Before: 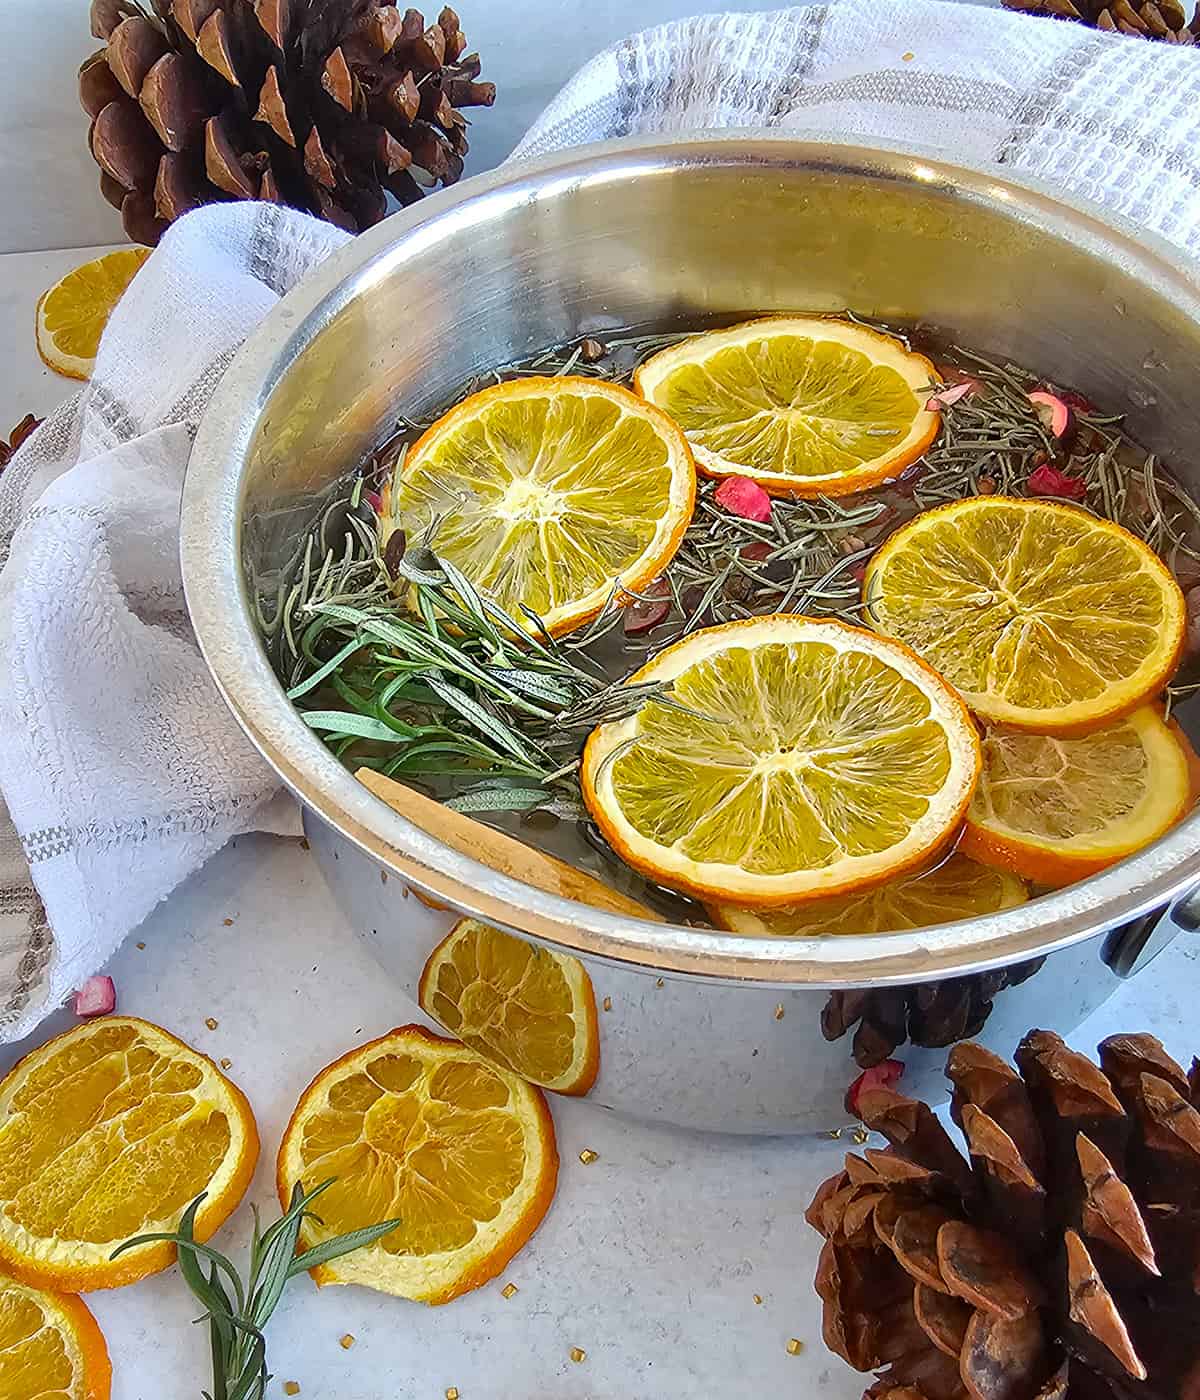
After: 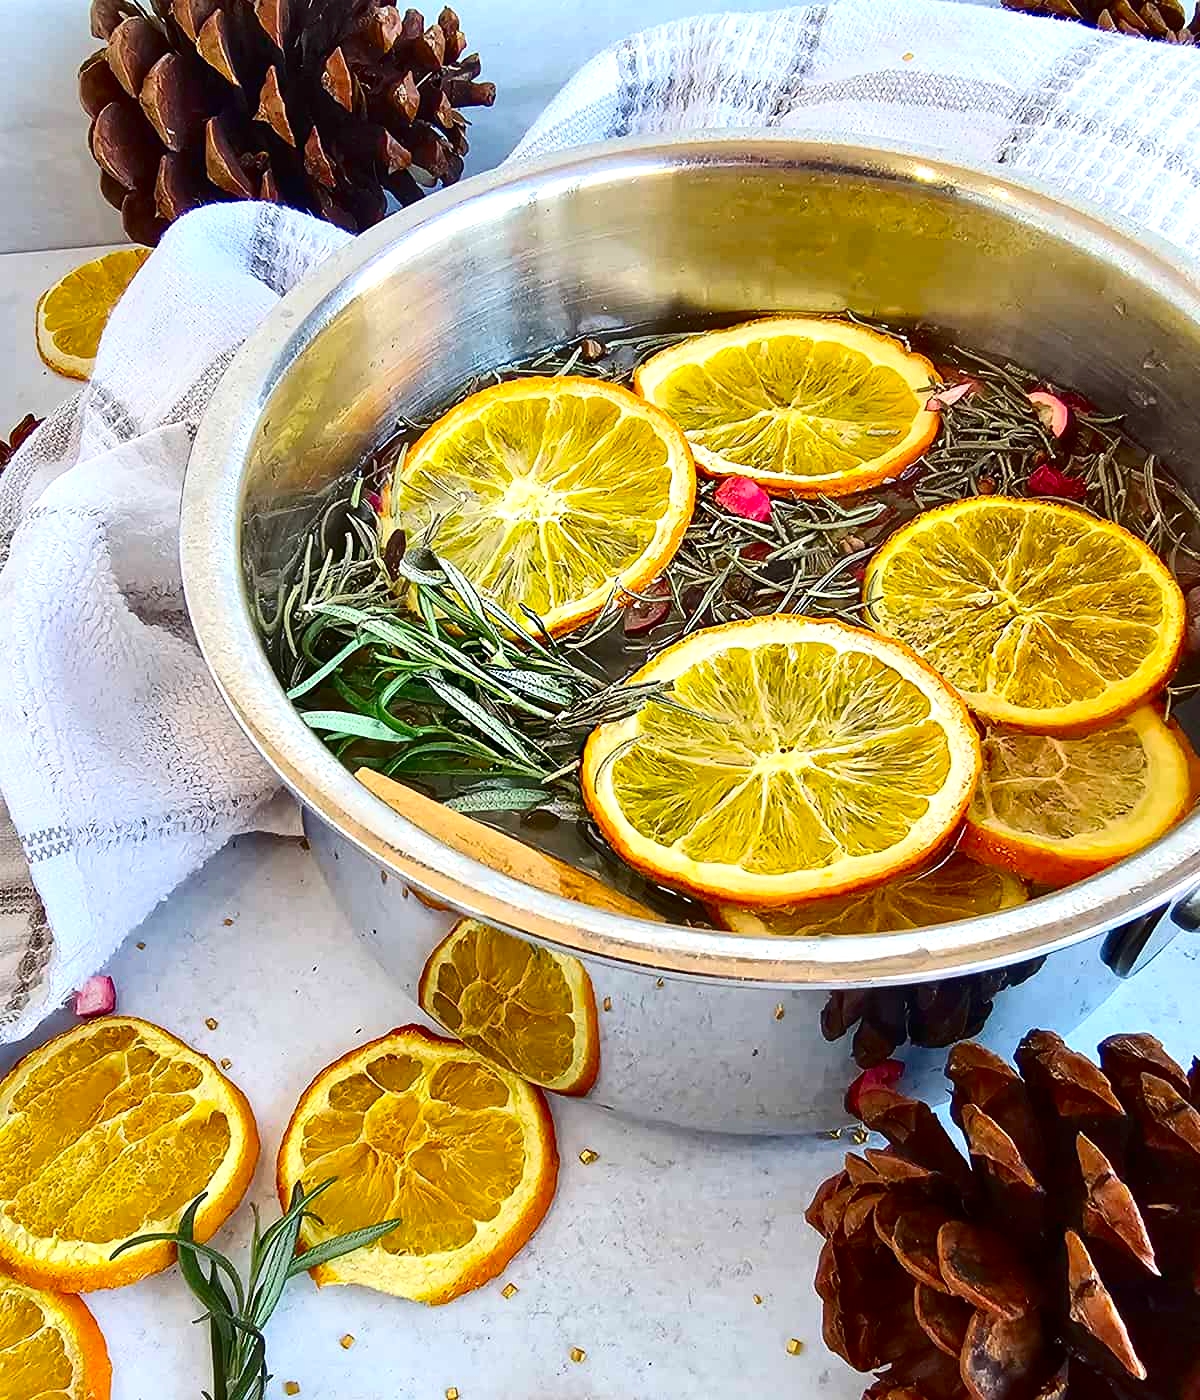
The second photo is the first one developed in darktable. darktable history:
exposure: exposure 0.34 EV, compensate exposure bias true, compensate highlight preservation false
contrast brightness saturation: contrast 0.209, brightness -0.1, saturation 0.208
